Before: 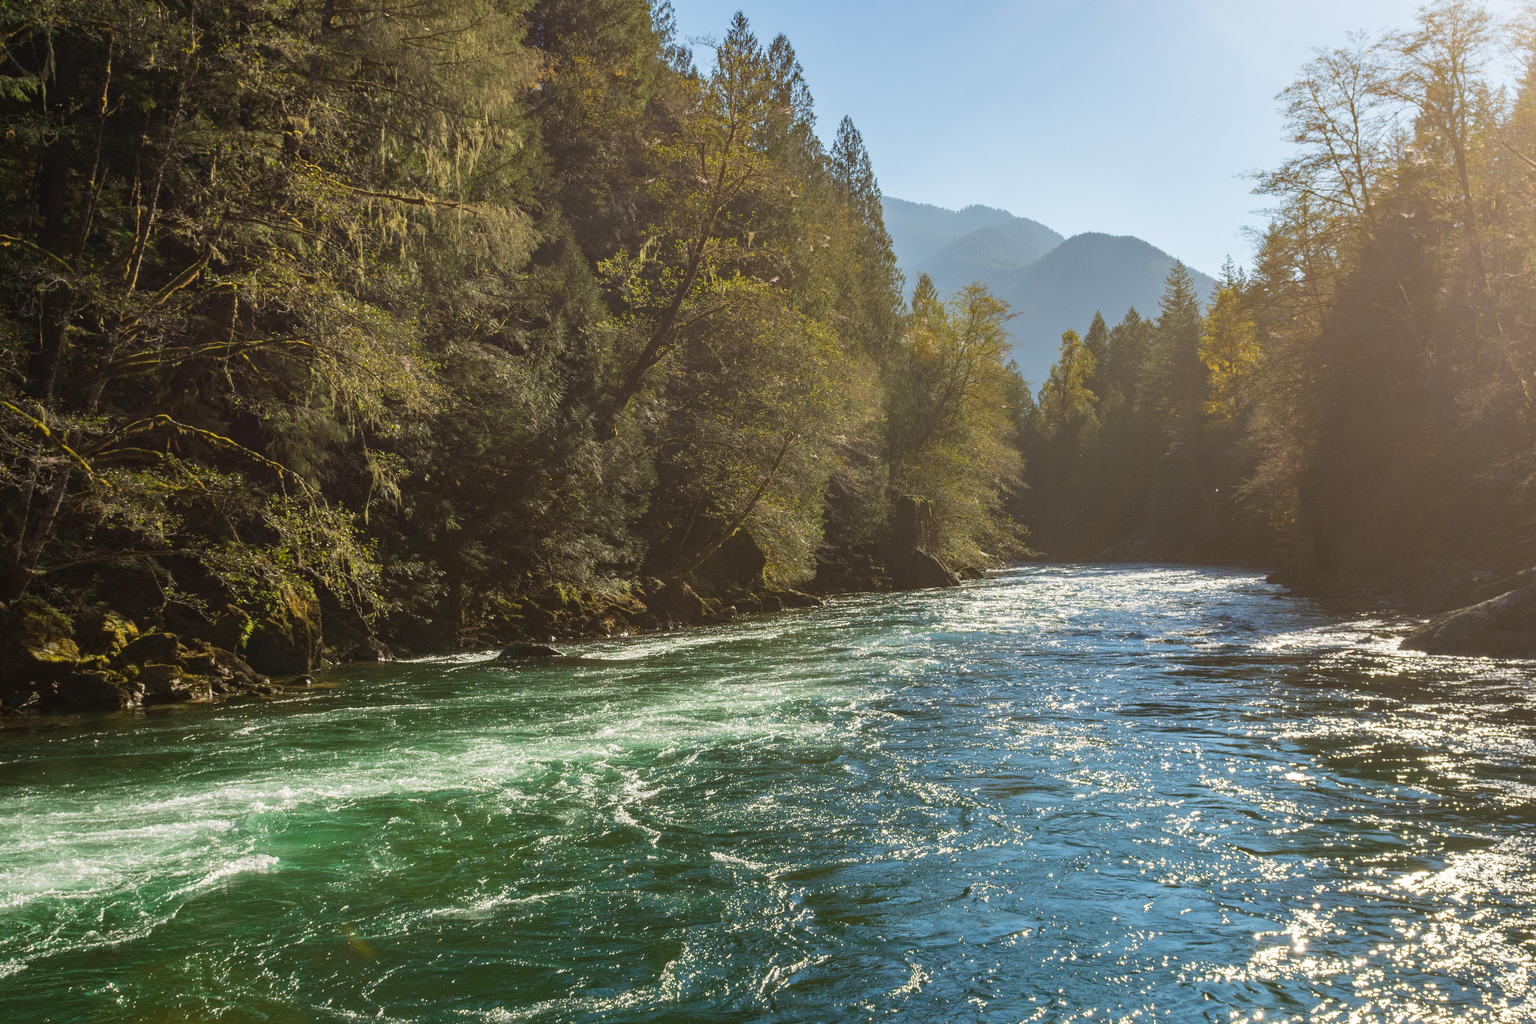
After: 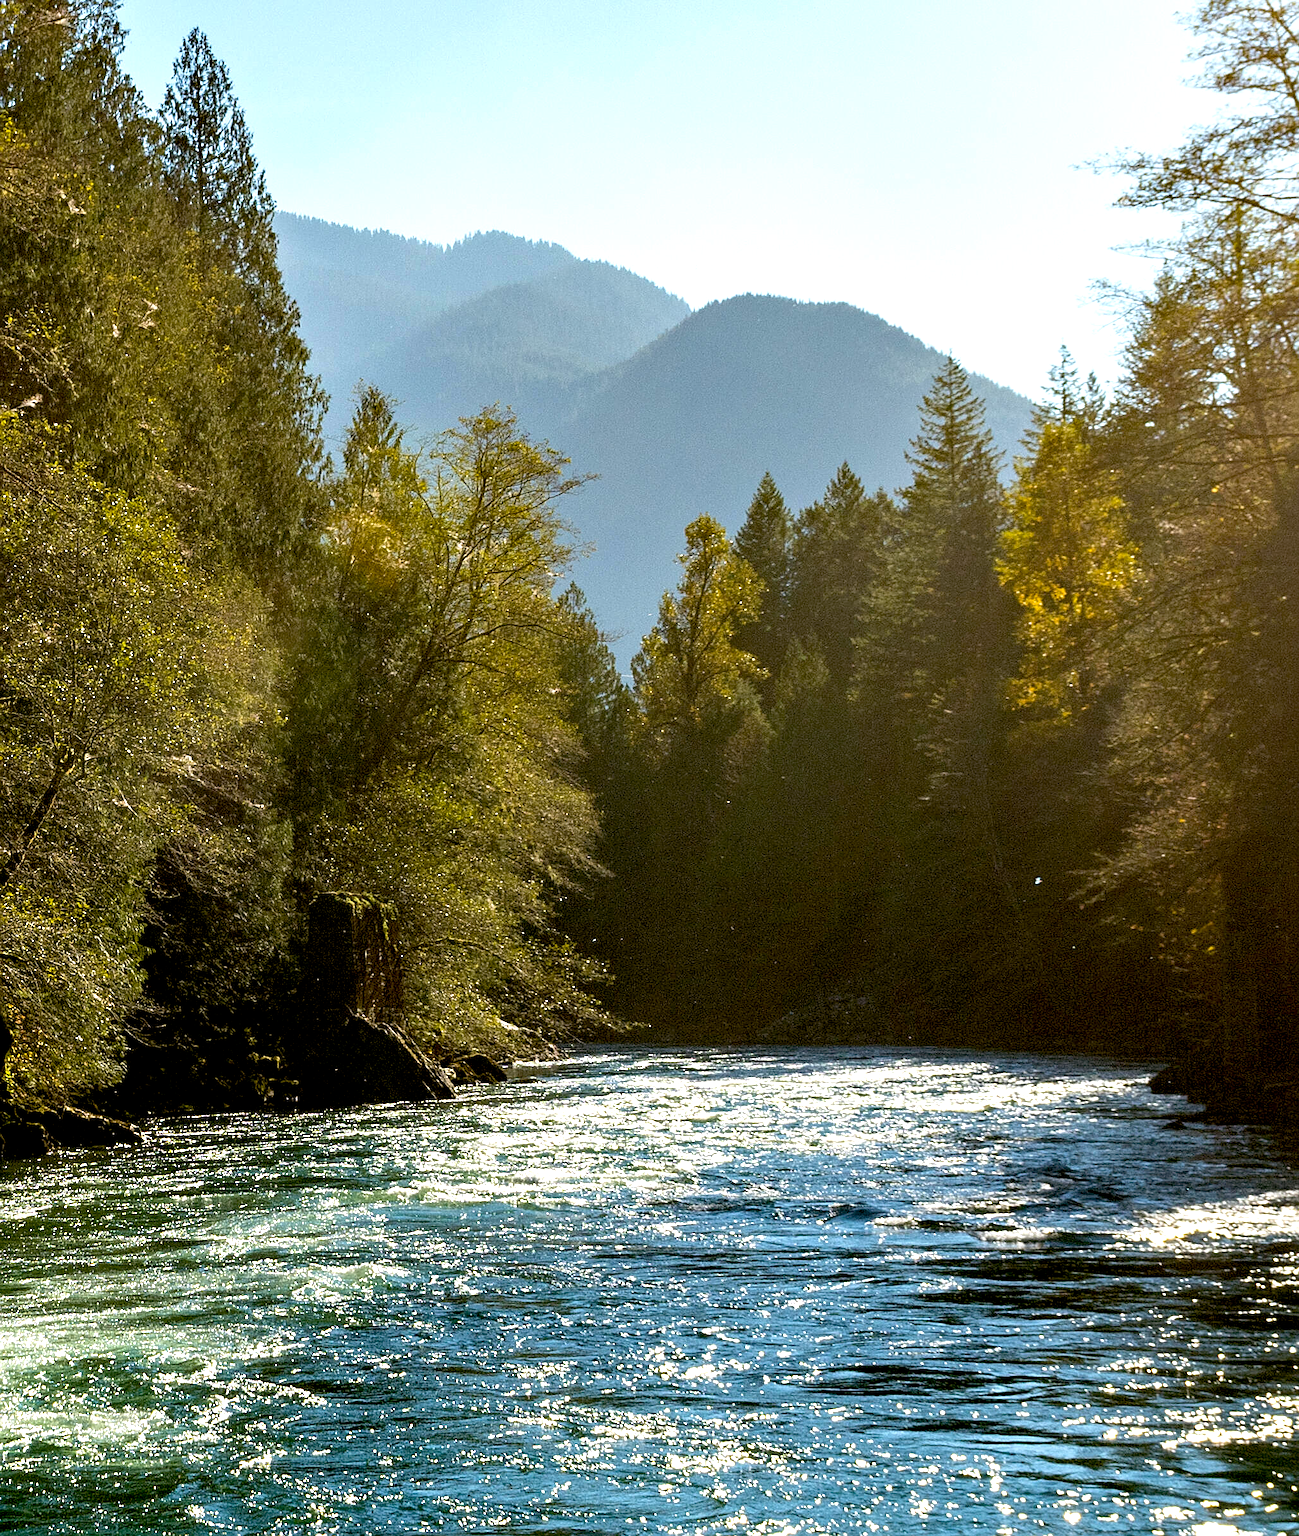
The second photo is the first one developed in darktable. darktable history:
exposure: black level correction 0.048, exposure 0.013 EV, compensate highlight preservation false
crop and rotate: left 49.527%, top 10.09%, right 13.267%, bottom 23.957%
color balance rgb: global offset › luminance -0.346%, global offset › chroma 0.109%, global offset › hue 165.74°, perceptual saturation grading › global saturation 0.201%, perceptual brilliance grading › global brilliance -5.249%, perceptual brilliance grading › highlights 25.021%, perceptual brilliance grading › mid-tones 7.487%, perceptual brilliance grading › shadows -4.94%
color zones: curves: ch2 [(0, 0.5) (0.143, 0.5) (0.286, 0.489) (0.415, 0.421) (0.571, 0.5) (0.714, 0.5) (0.857, 0.5) (1, 0.5)]
sharpen: on, module defaults
